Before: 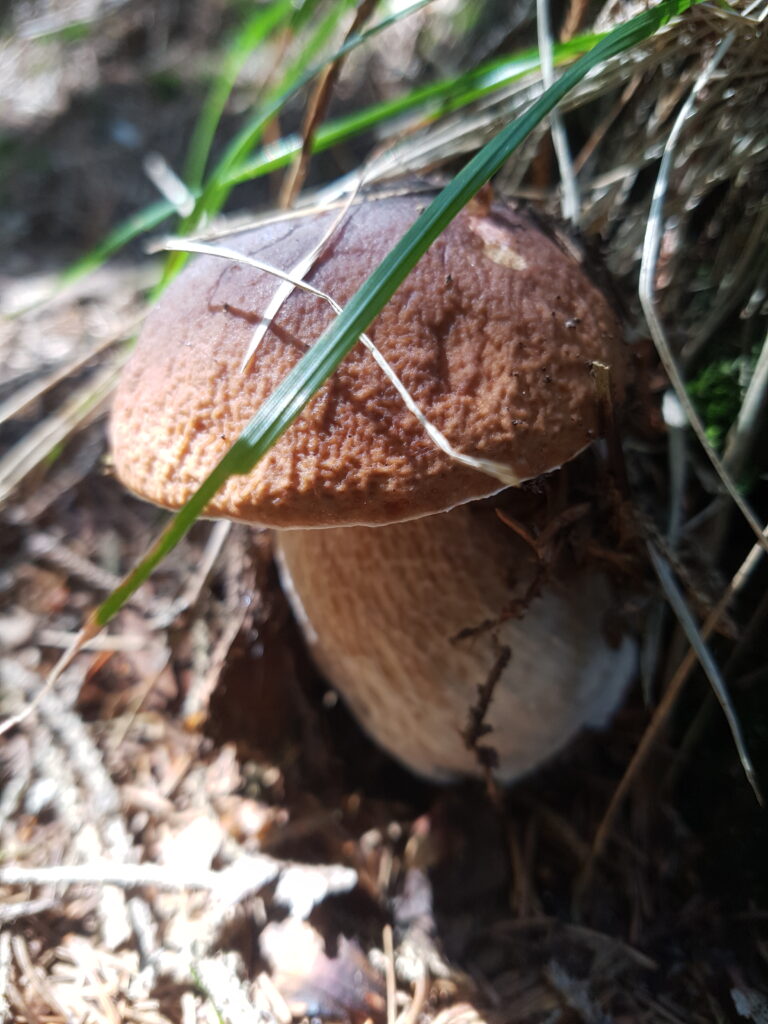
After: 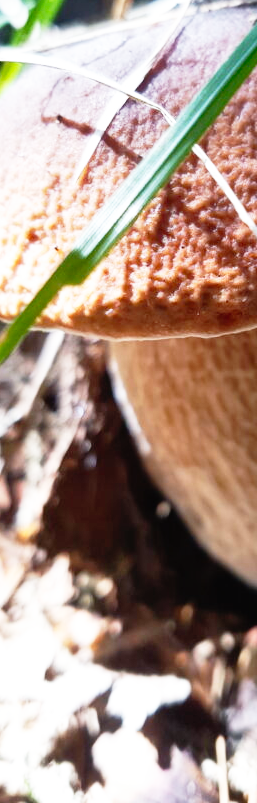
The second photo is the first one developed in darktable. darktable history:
white balance: red 0.988, blue 1.017
crop and rotate: left 21.77%, top 18.528%, right 44.676%, bottom 2.997%
shadows and highlights: low approximation 0.01, soften with gaussian
base curve: curves: ch0 [(0, 0) (0.012, 0.01) (0.073, 0.168) (0.31, 0.711) (0.645, 0.957) (1, 1)], preserve colors none
